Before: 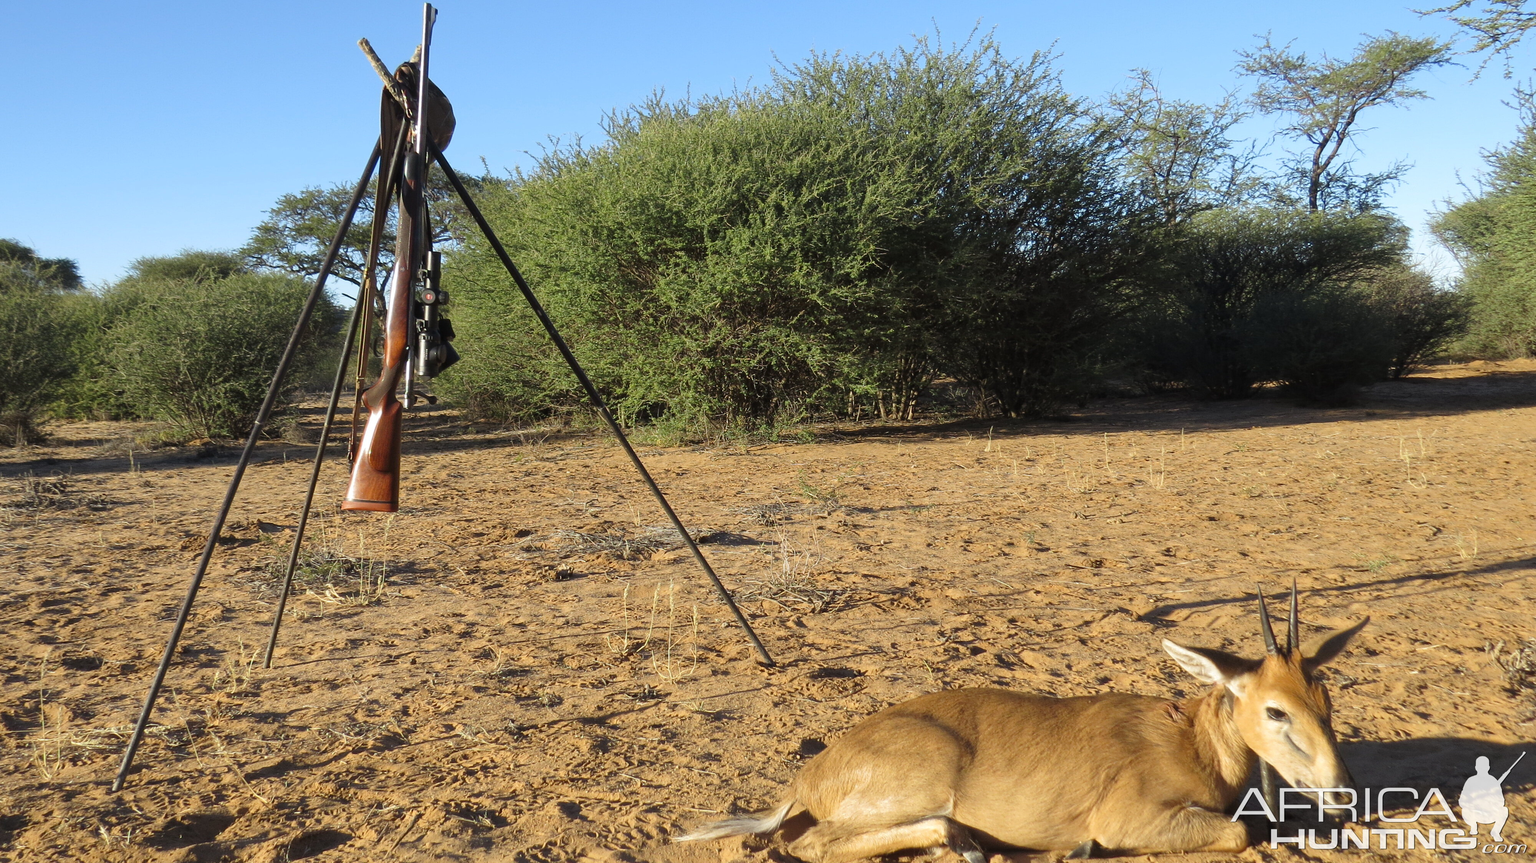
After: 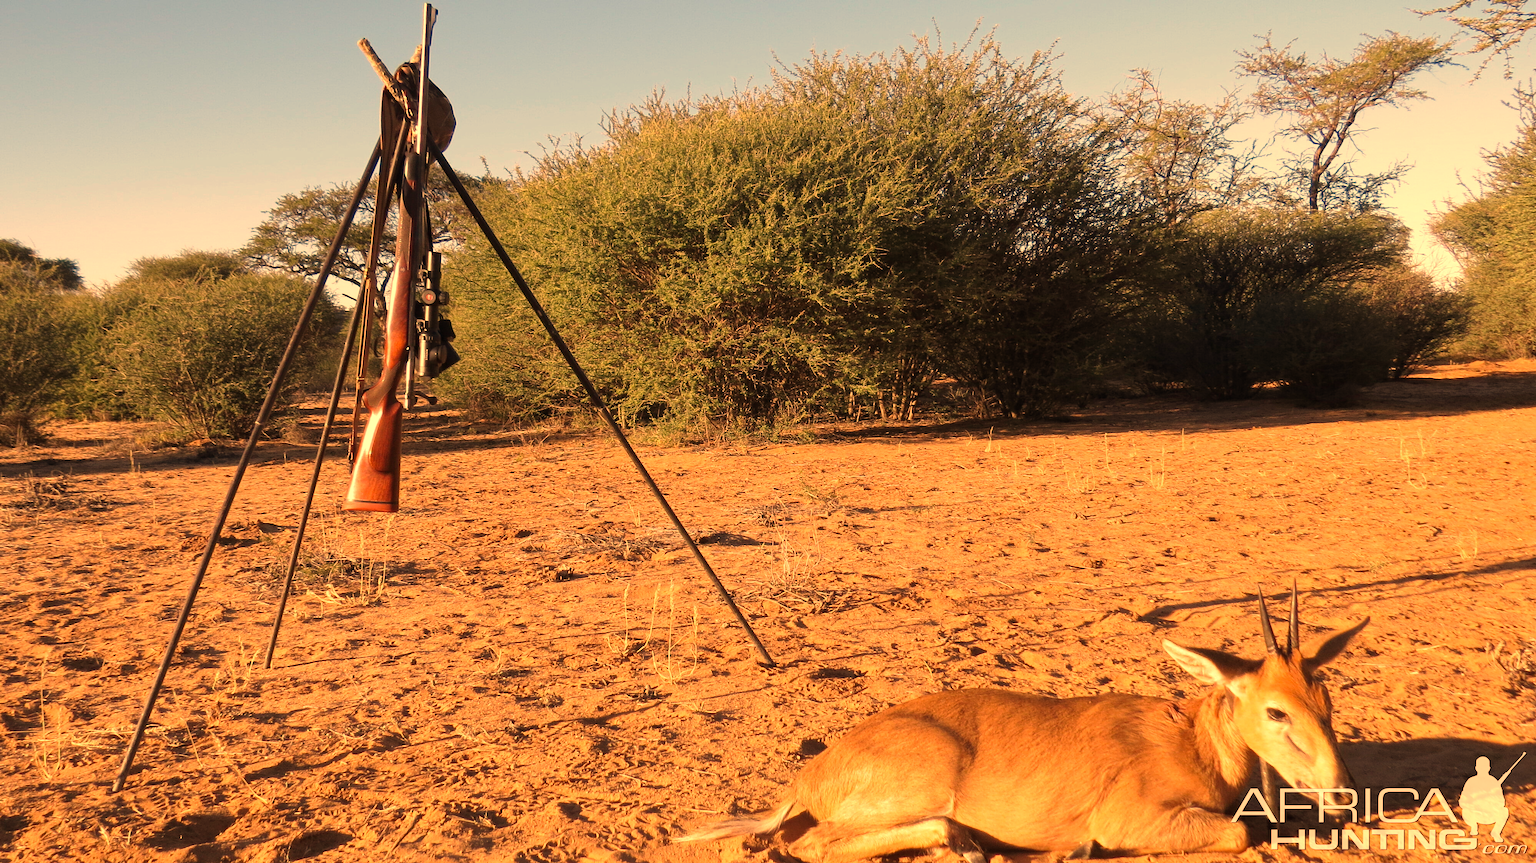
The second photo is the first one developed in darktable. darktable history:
haze removal: compatibility mode true, adaptive false
white balance: red 1.467, blue 0.684
